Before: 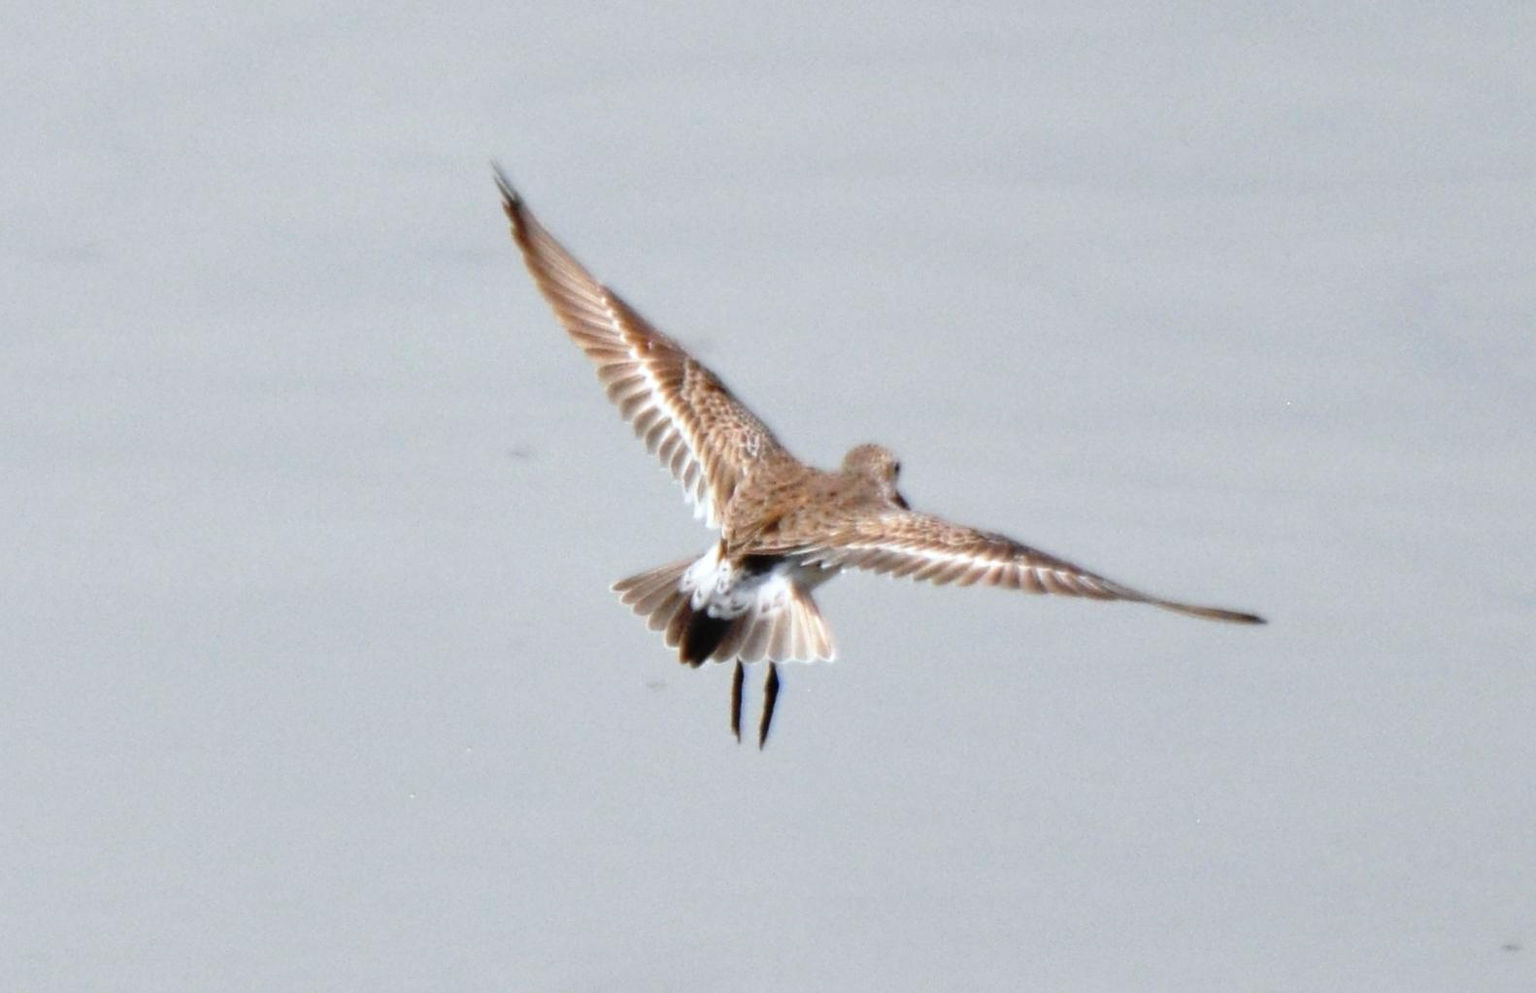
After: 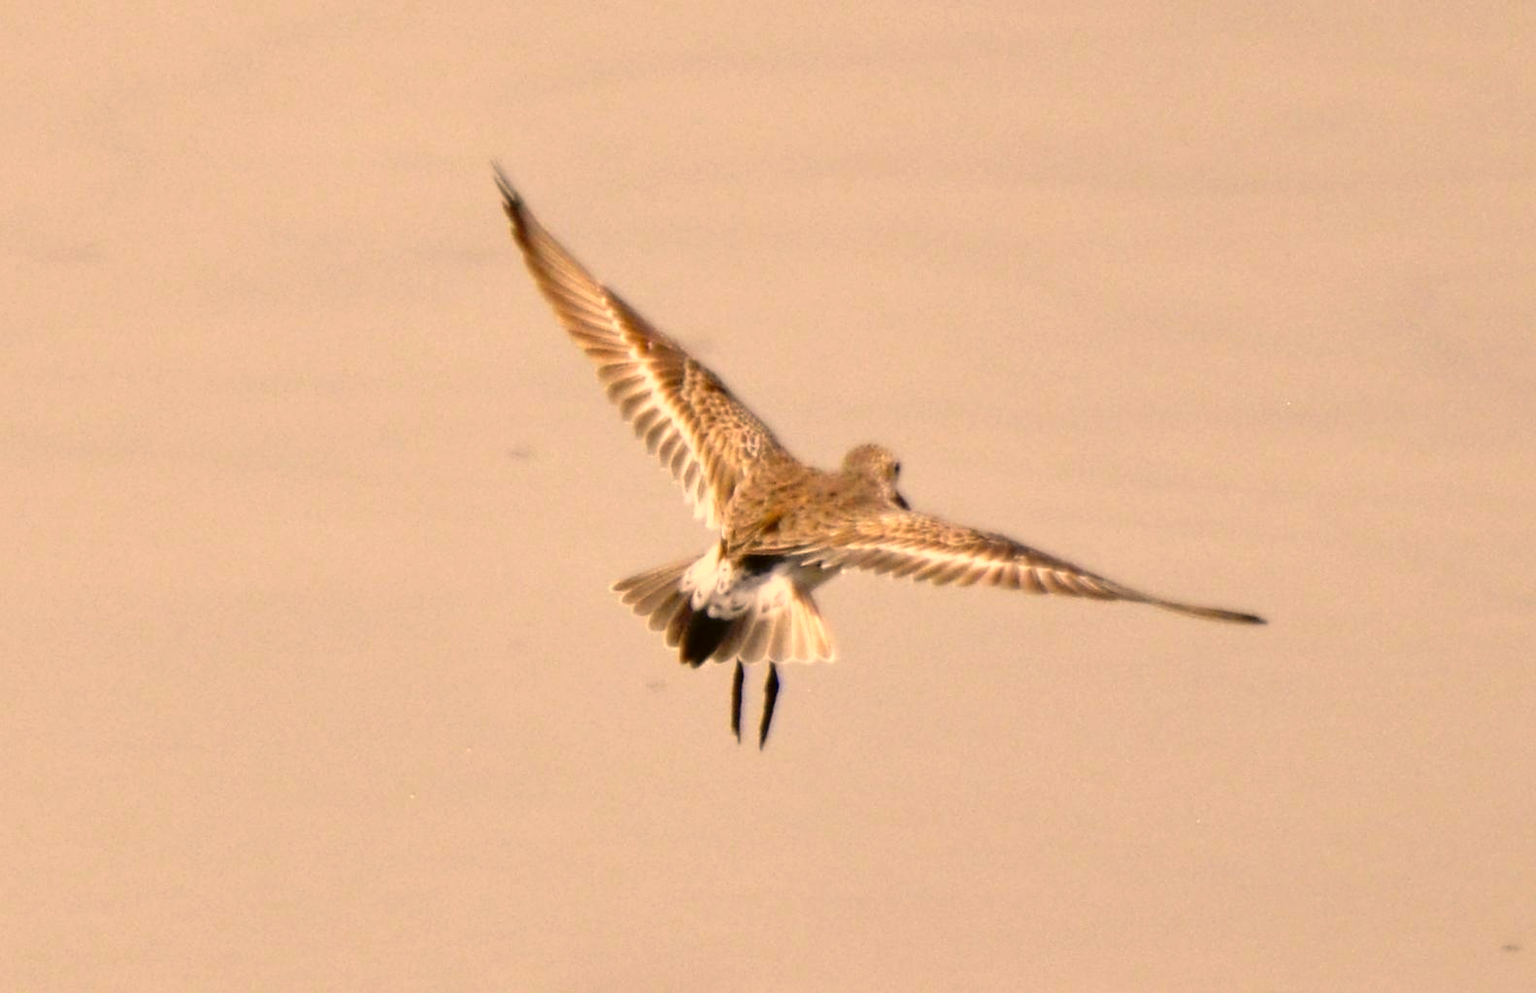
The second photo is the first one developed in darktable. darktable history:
white balance: red 1, blue 1
color correction: highlights a* 17.94, highlights b* 35.39, shadows a* 1.48, shadows b* 6.42, saturation 1.01
